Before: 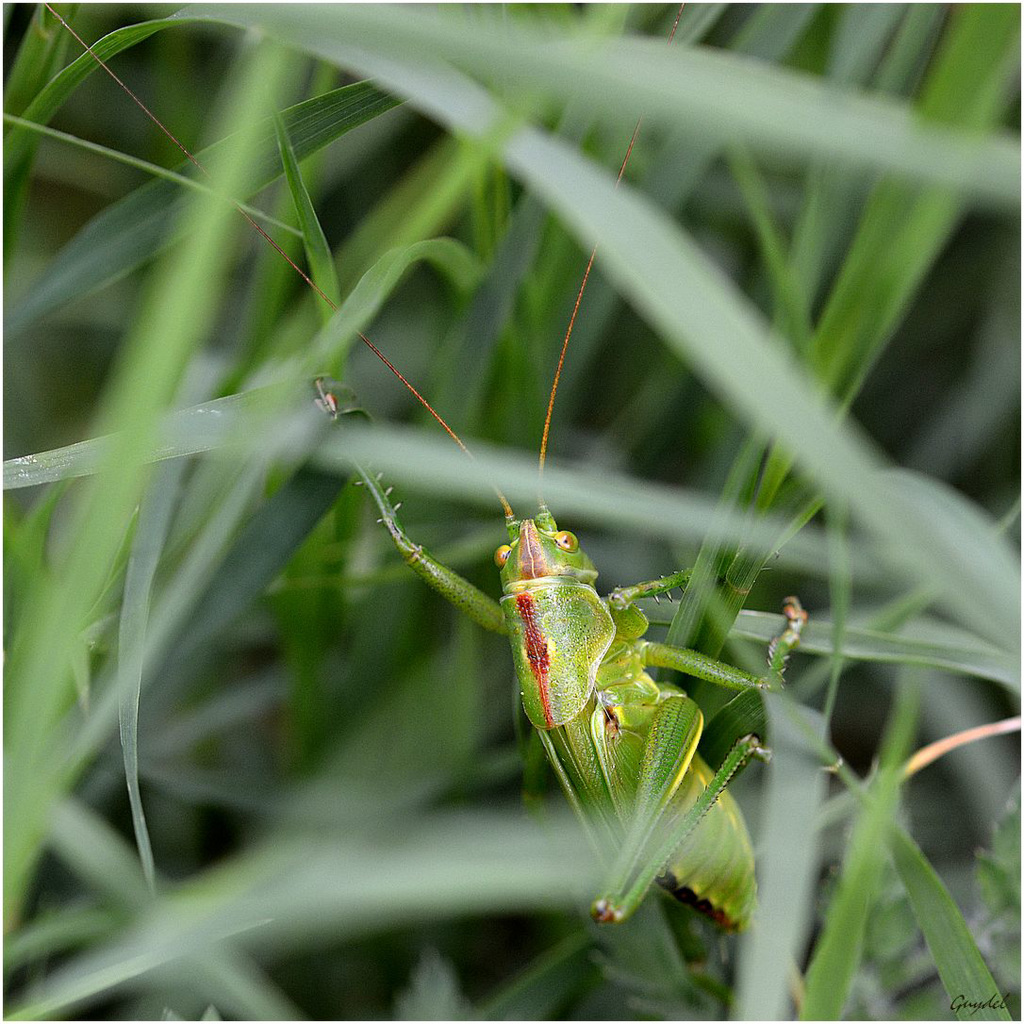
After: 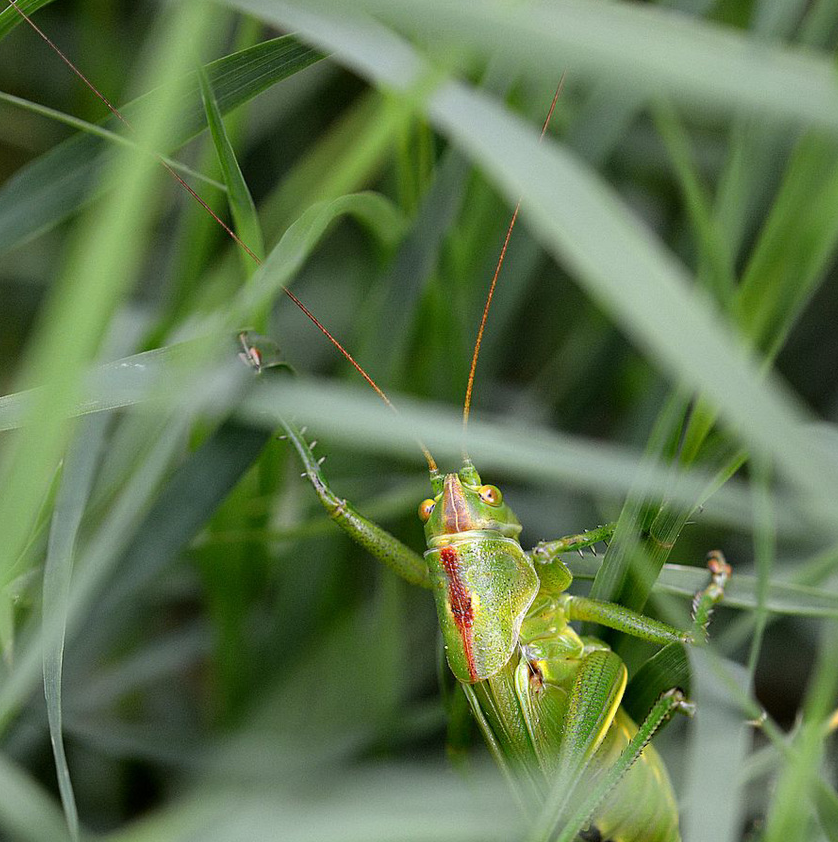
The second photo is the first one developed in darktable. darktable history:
crop and rotate: left 7.497%, top 4.531%, right 10.615%, bottom 13.181%
